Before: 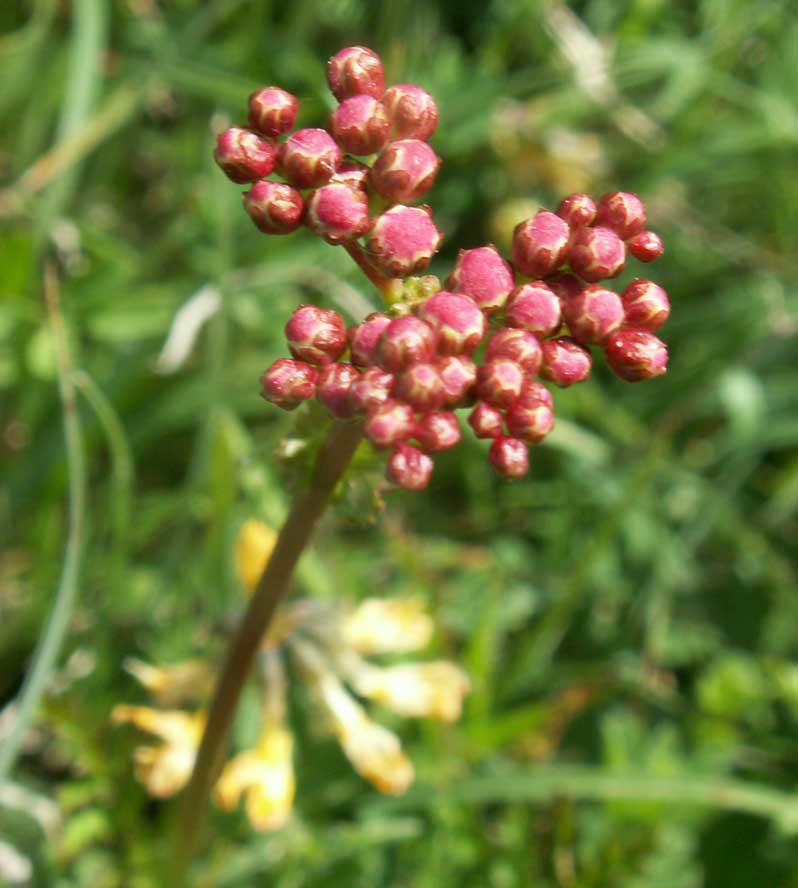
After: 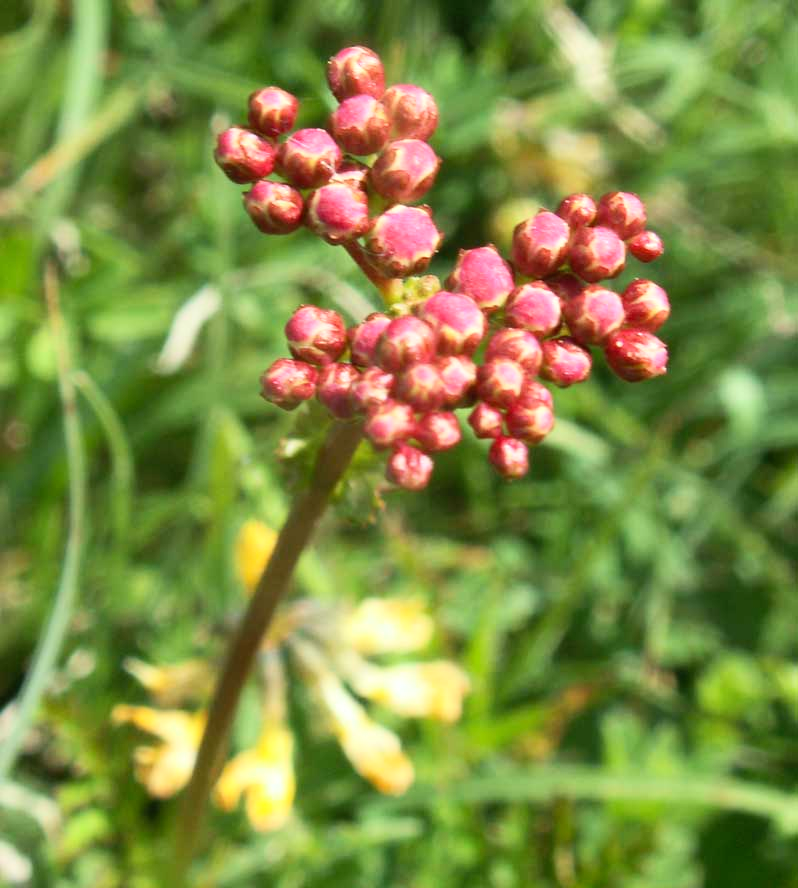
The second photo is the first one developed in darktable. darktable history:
contrast brightness saturation: contrast 0.199, brightness 0.155, saturation 0.144
